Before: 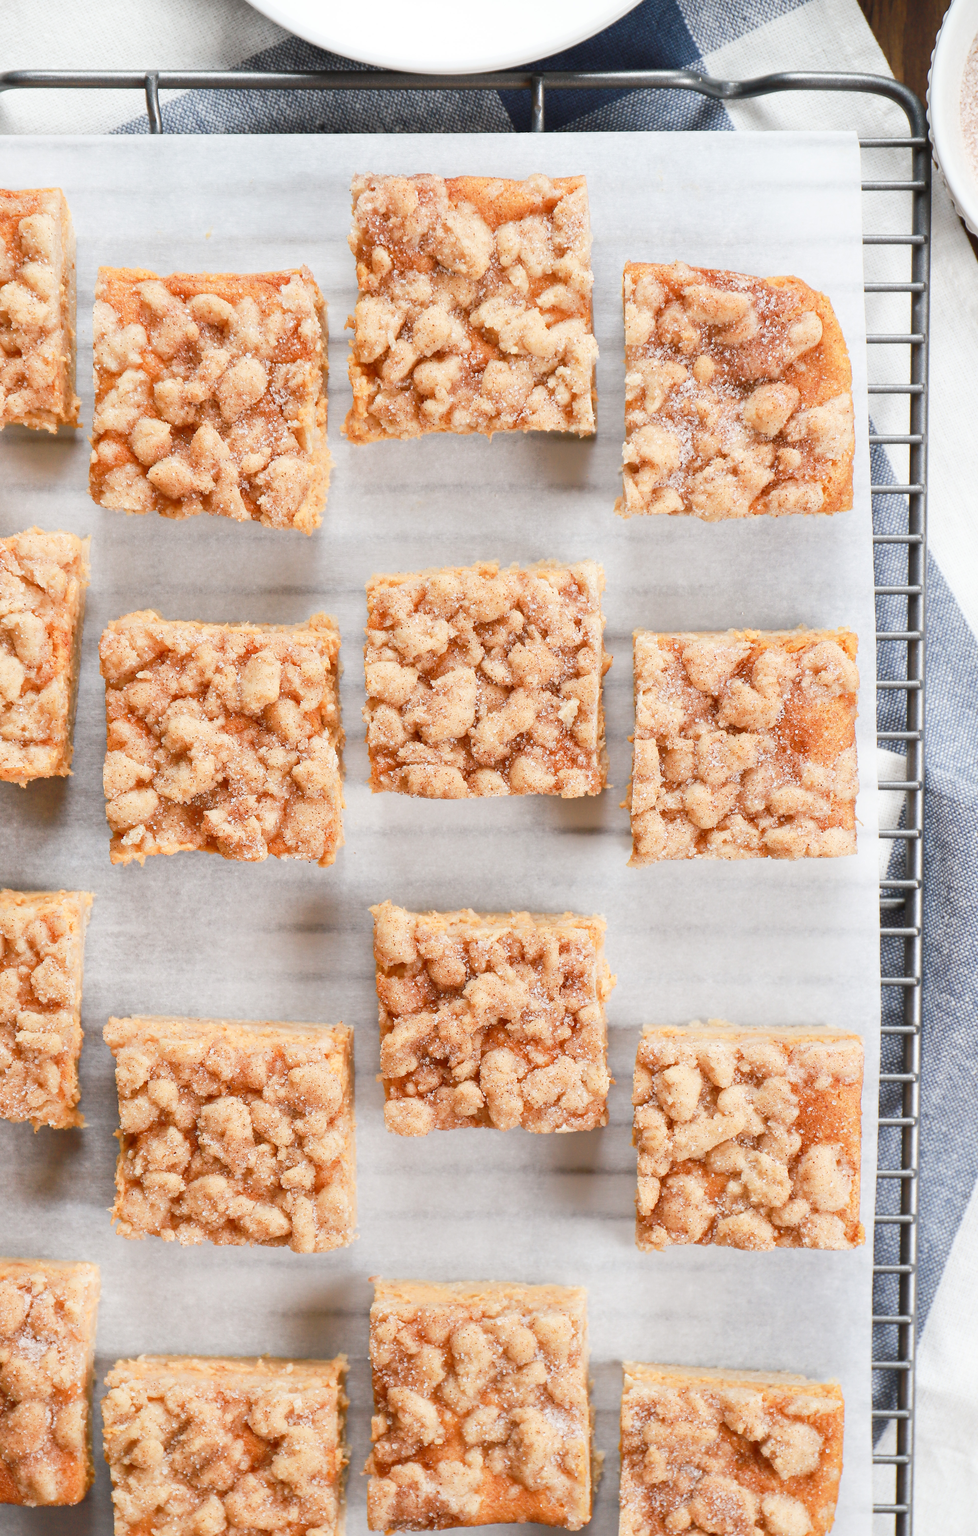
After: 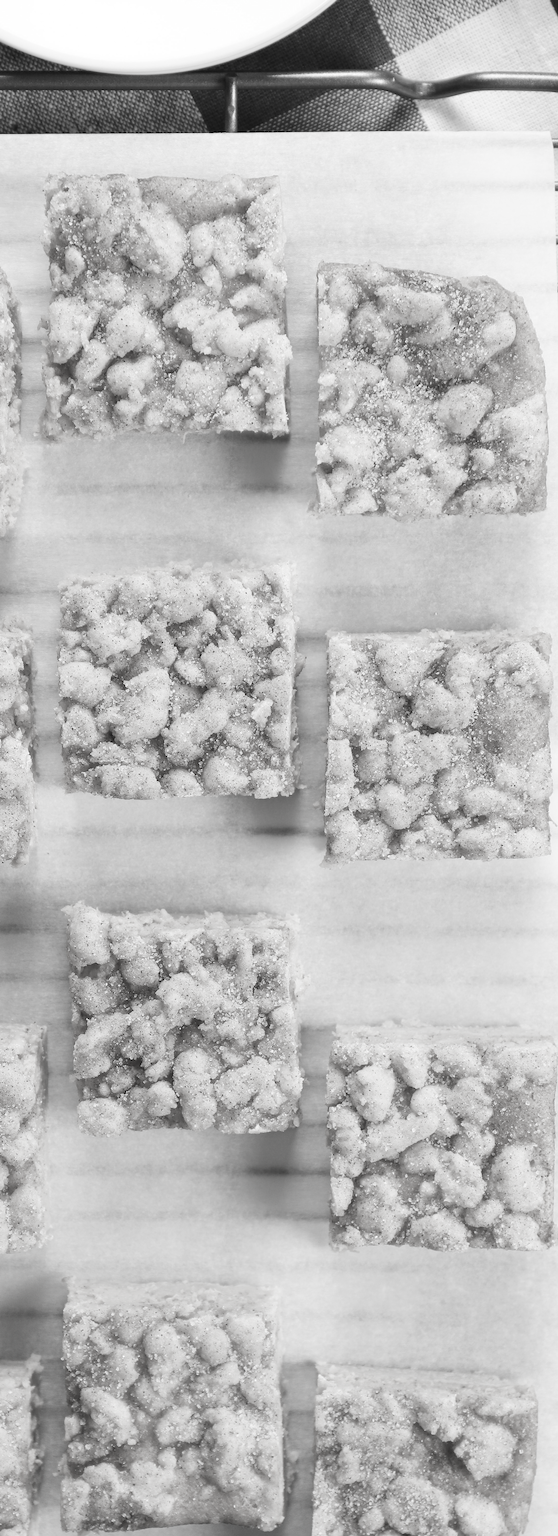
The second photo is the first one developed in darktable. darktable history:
crop: left 31.425%, top 0.008%, right 11.437%
contrast brightness saturation: saturation -0.987
